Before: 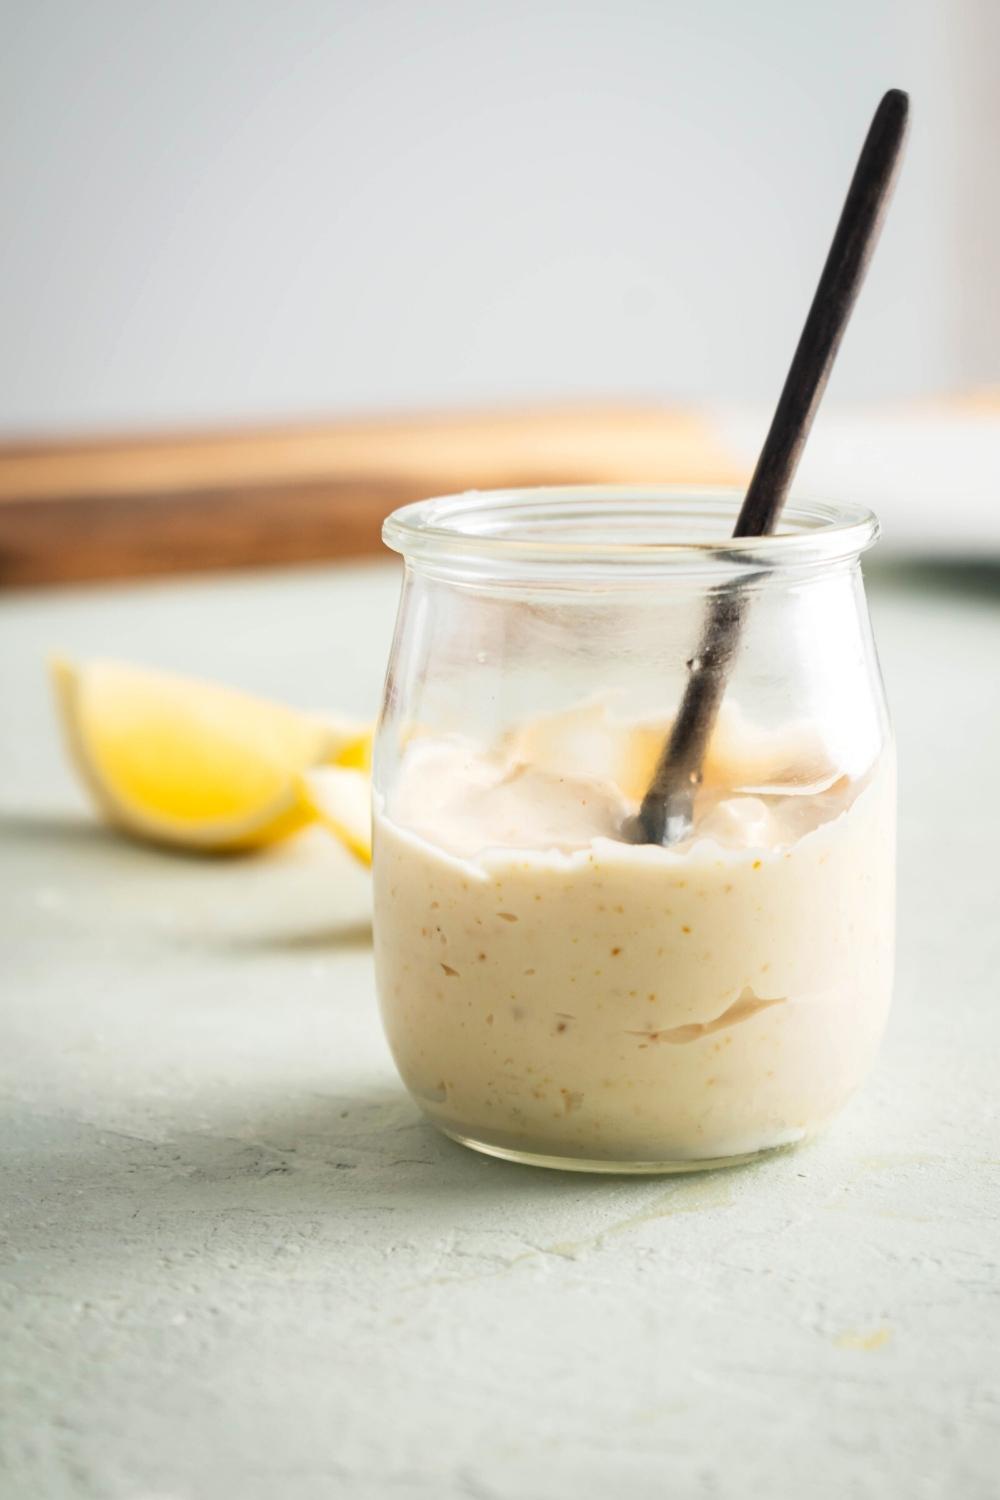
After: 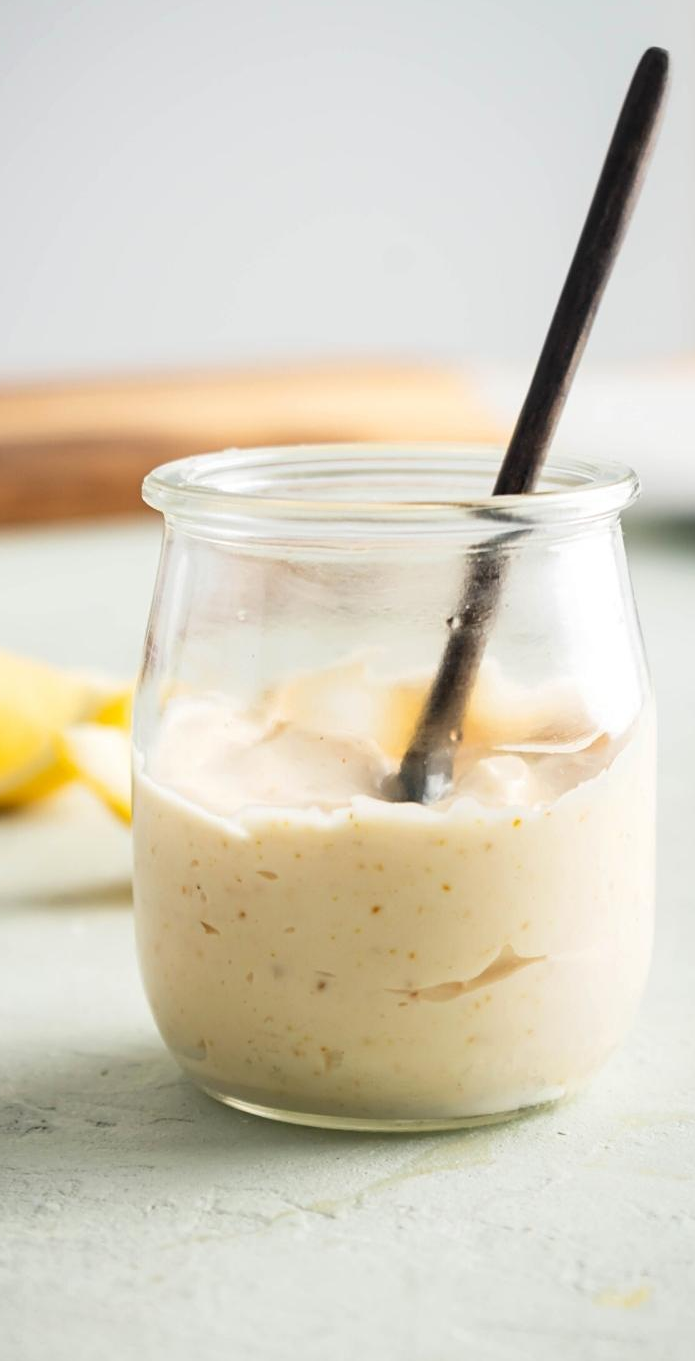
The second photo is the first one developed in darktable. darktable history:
crop and rotate: left 24.022%, top 2.861%, right 6.395%, bottom 6.371%
sharpen: amount 0.207
